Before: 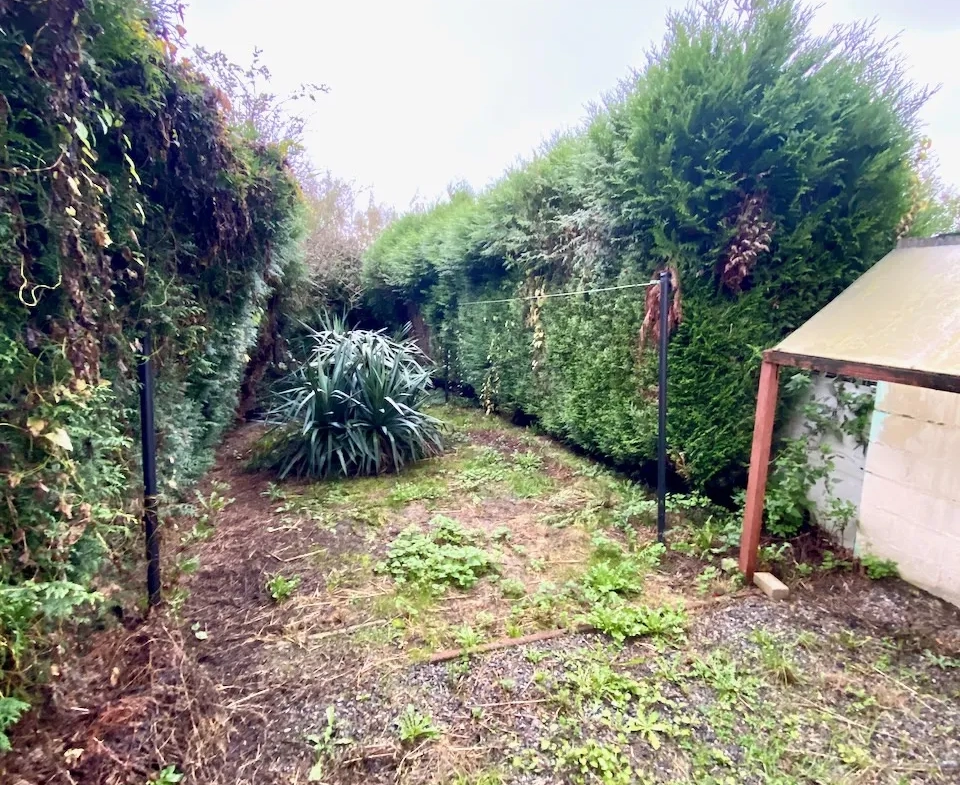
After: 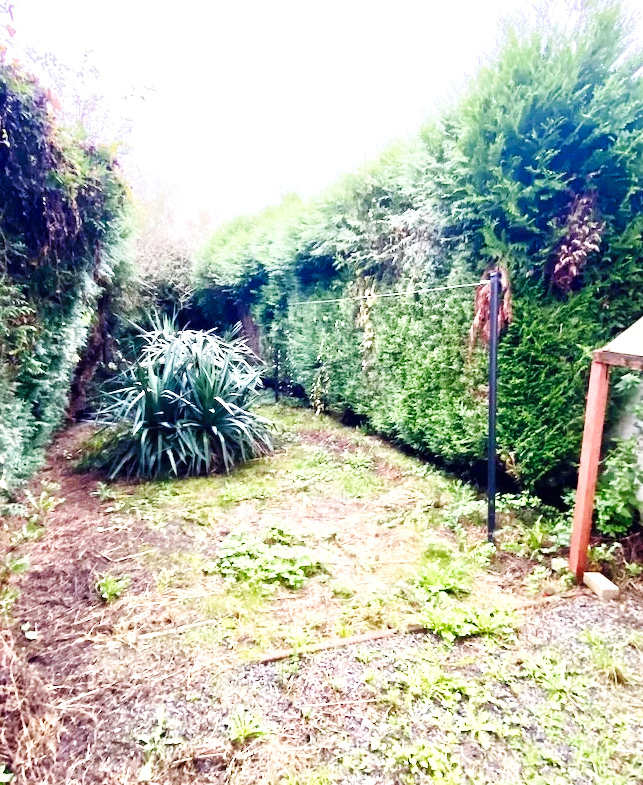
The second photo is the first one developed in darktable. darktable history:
exposure: black level correction 0, exposure 0.692 EV, compensate exposure bias true, compensate highlight preservation false
crop and rotate: left 17.747%, right 15.203%
base curve: curves: ch0 [(0, 0) (0.032, 0.025) (0.121, 0.166) (0.206, 0.329) (0.605, 0.79) (1, 1)], exposure shift 0.01, preserve colors none
